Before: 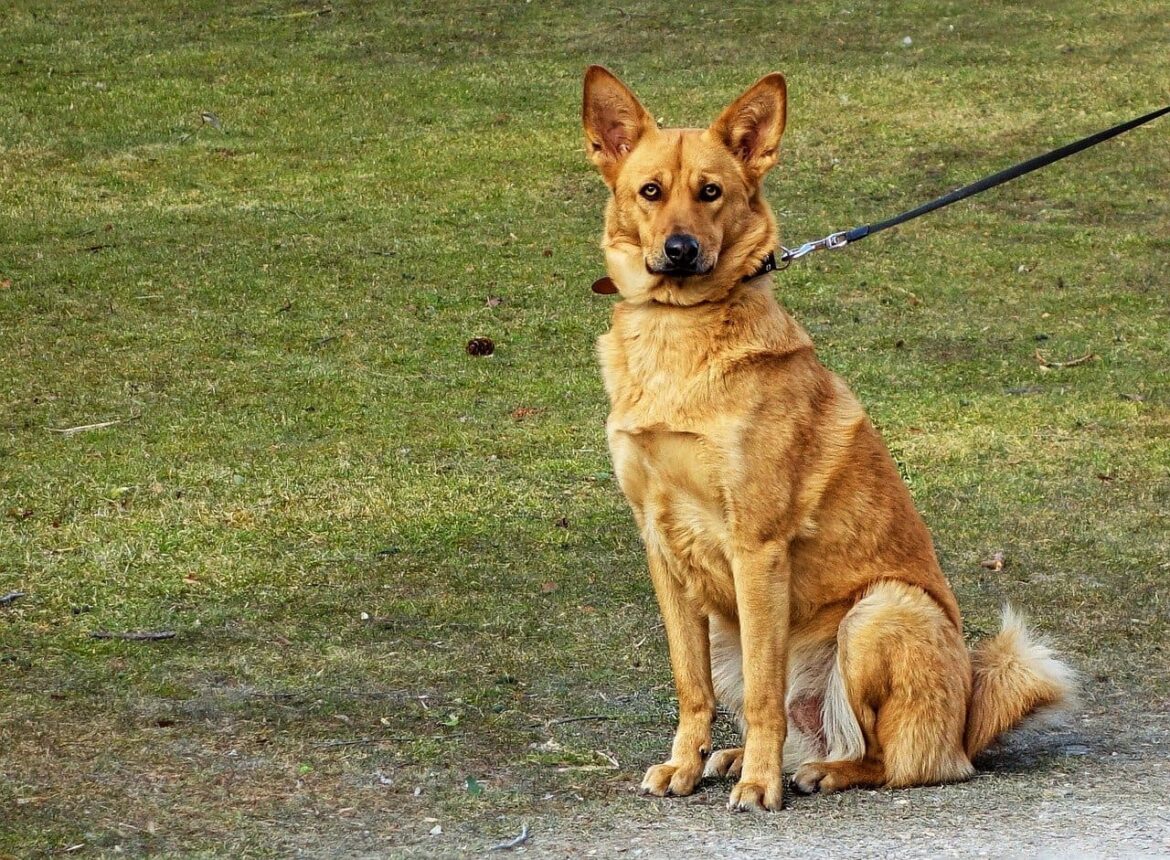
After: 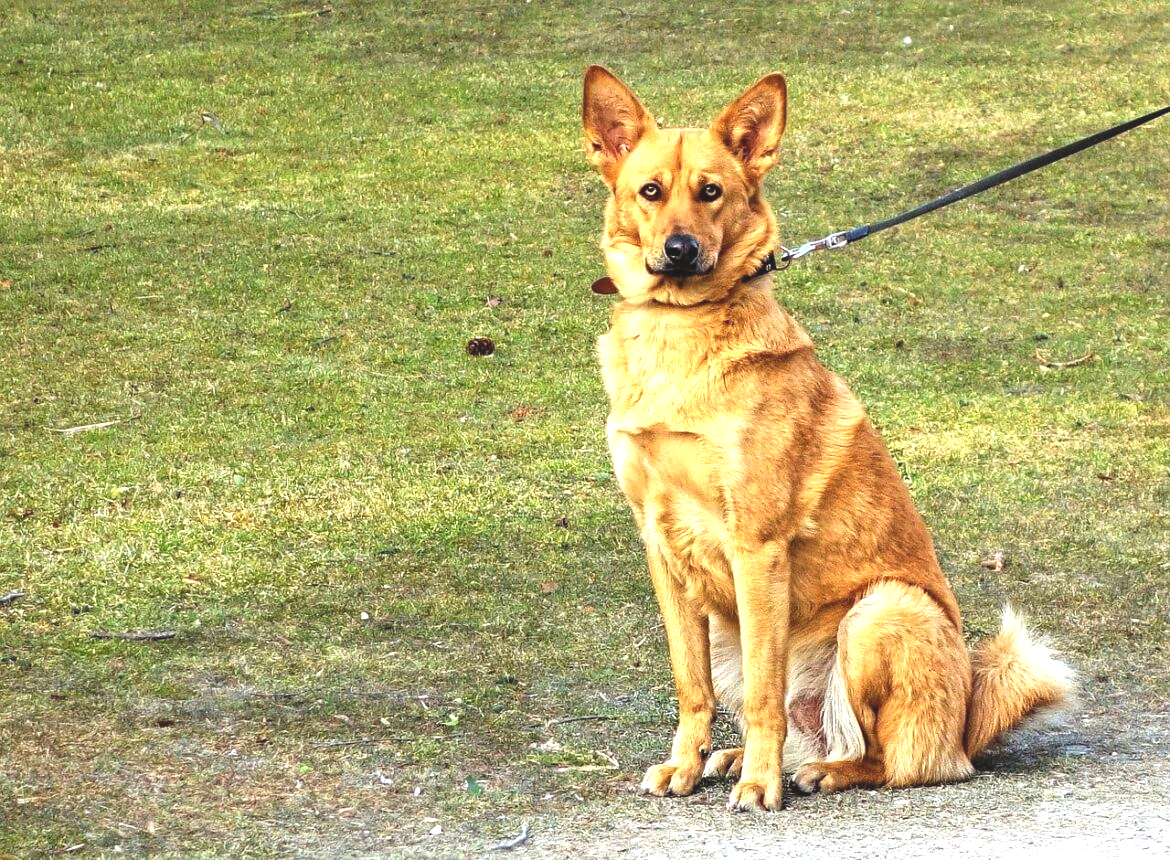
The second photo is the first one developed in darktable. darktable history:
exposure: black level correction -0.005, exposure 1 EV, compensate exposure bias true, compensate highlight preservation false
